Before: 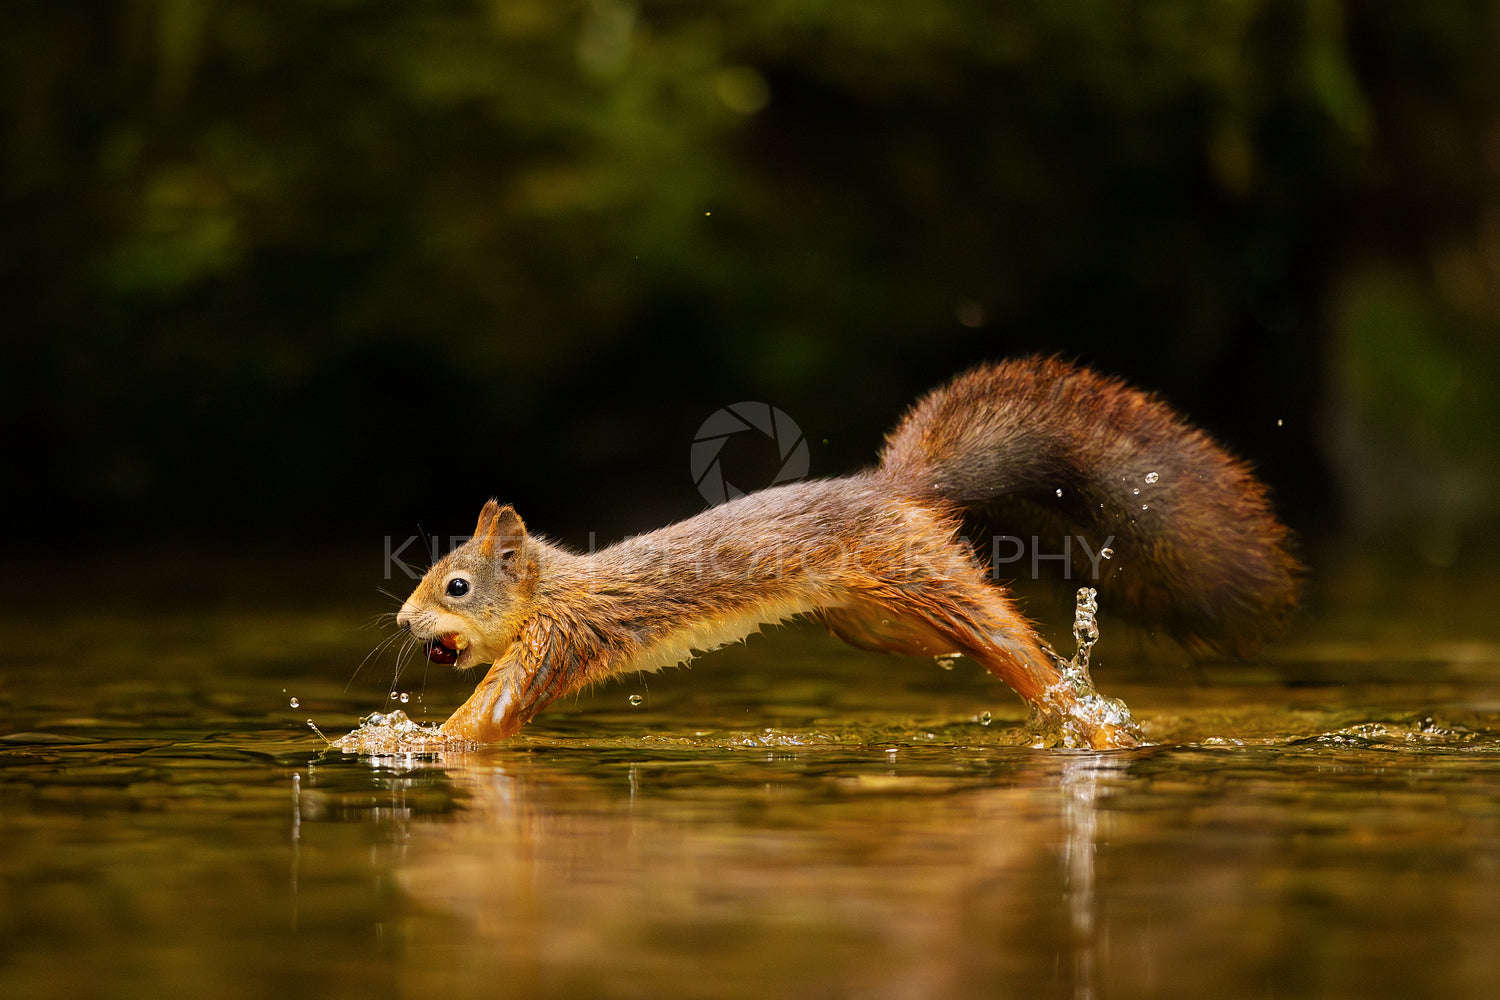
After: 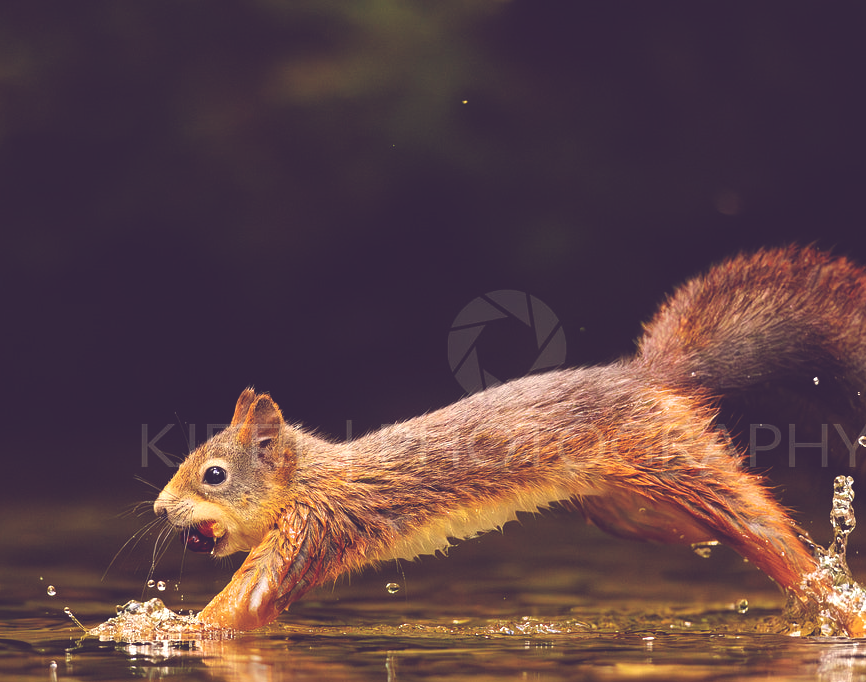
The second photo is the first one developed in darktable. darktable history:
exposure: black level correction -0.03, compensate highlight preservation false
crop: left 16.202%, top 11.208%, right 26.045%, bottom 20.557%
color balance: lift [1.001, 0.997, 0.99, 1.01], gamma [1.007, 1, 0.975, 1.025], gain [1, 1.065, 1.052, 0.935], contrast 13.25%
